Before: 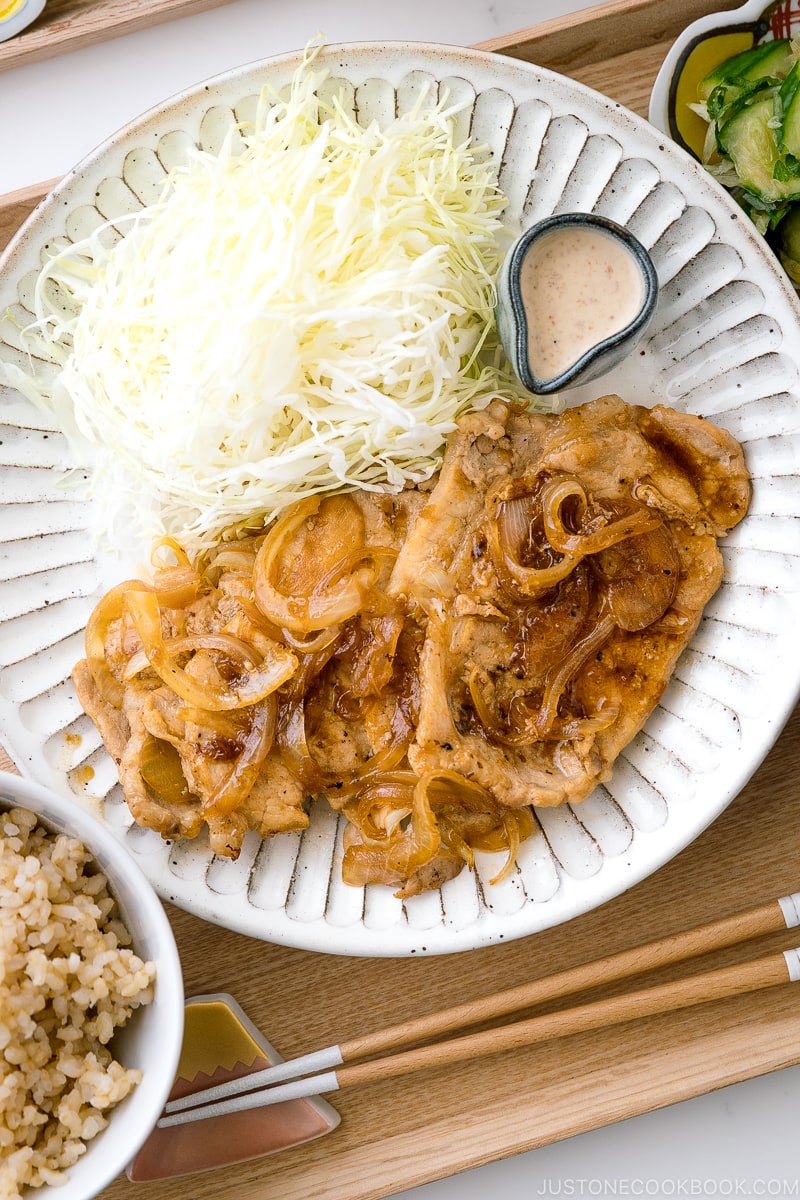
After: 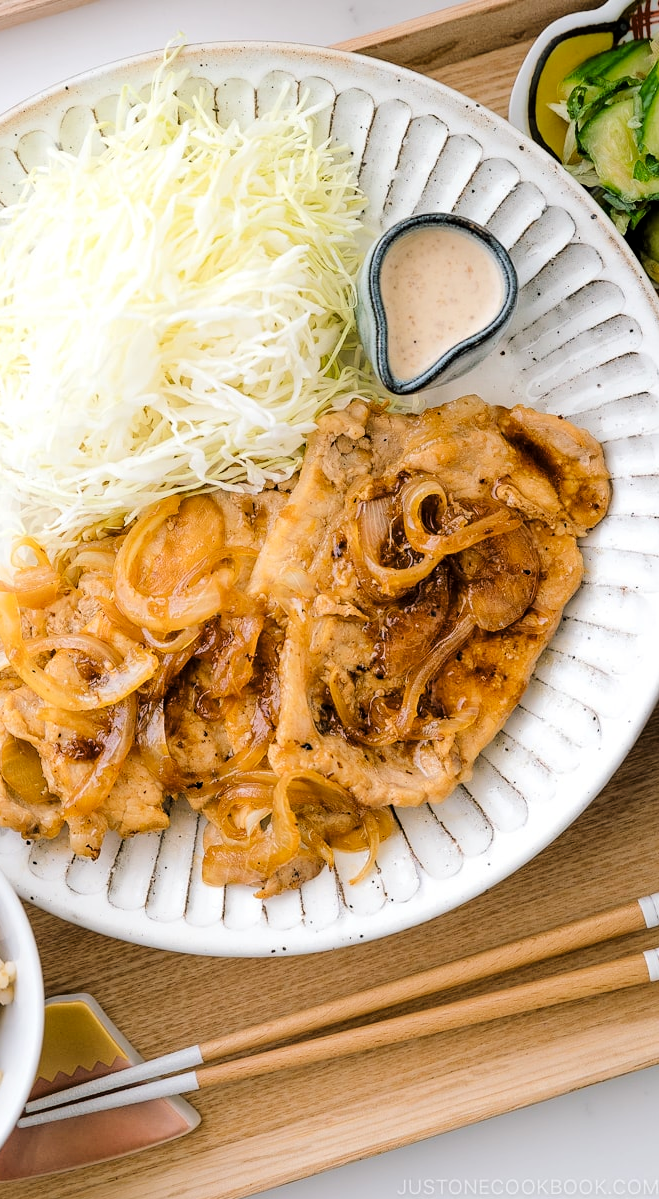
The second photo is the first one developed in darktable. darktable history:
crop: left 17.582%, bottom 0.031%
tone curve: curves: ch0 [(0, 0) (0.004, 0) (0.133, 0.076) (0.325, 0.362) (0.879, 0.885) (1, 1)], color space Lab, linked channels, preserve colors none
